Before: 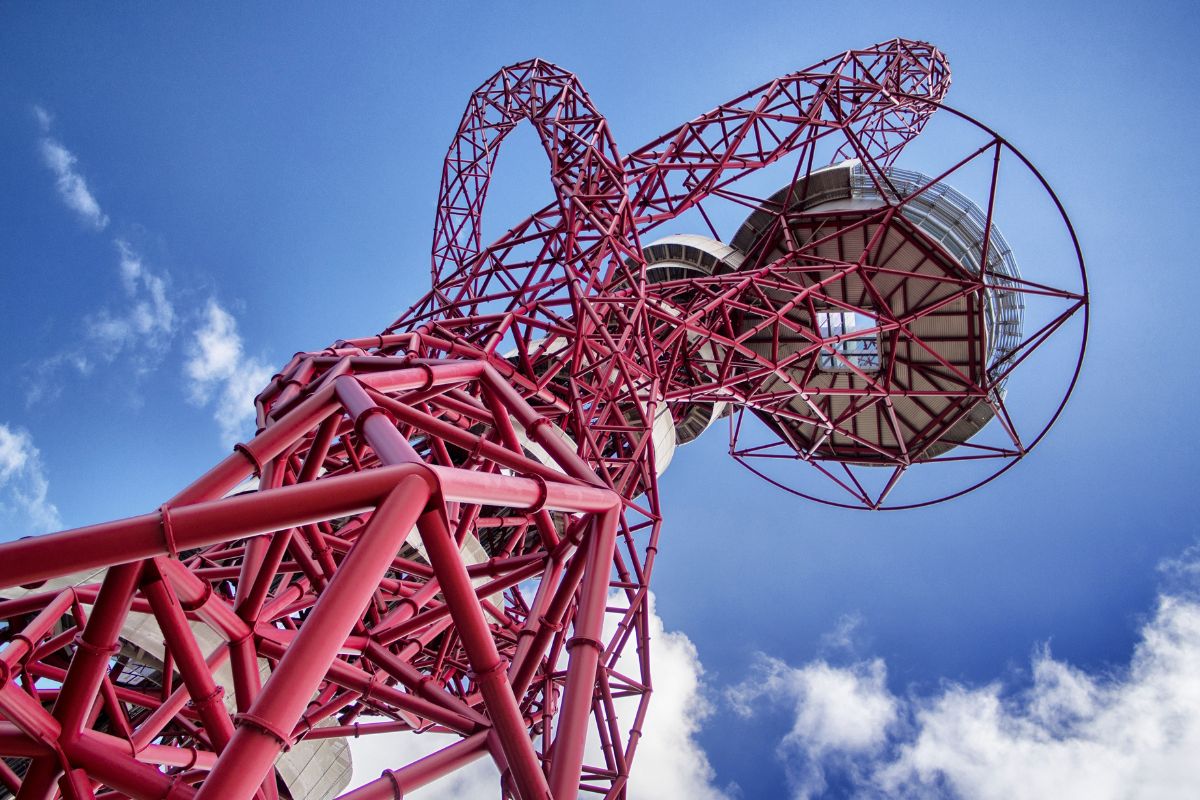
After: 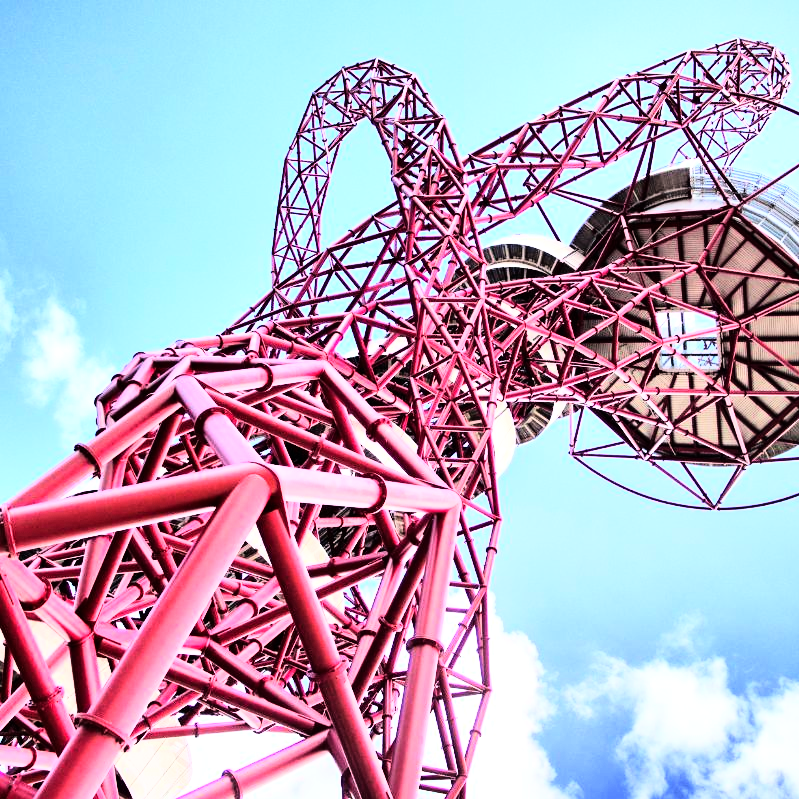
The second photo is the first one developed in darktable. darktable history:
crop and rotate: left 13.342%, right 19.991%
exposure: exposure 0.669 EV, compensate highlight preservation false
rgb curve: curves: ch0 [(0, 0) (0.21, 0.15) (0.24, 0.21) (0.5, 0.75) (0.75, 0.96) (0.89, 0.99) (1, 1)]; ch1 [(0, 0.02) (0.21, 0.13) (0.25, 0.2) (0.5, 0.67) (0.75, 0.9) (0.89, 0.97) (1, 1)]; ch2 [(0, 0.02) (0.21, 0.13) (0.25, 0.2) (0.5, 0.67) (0.75, 0.9) (0.89, 0.97) (1, 1)], compensate middle gray true
